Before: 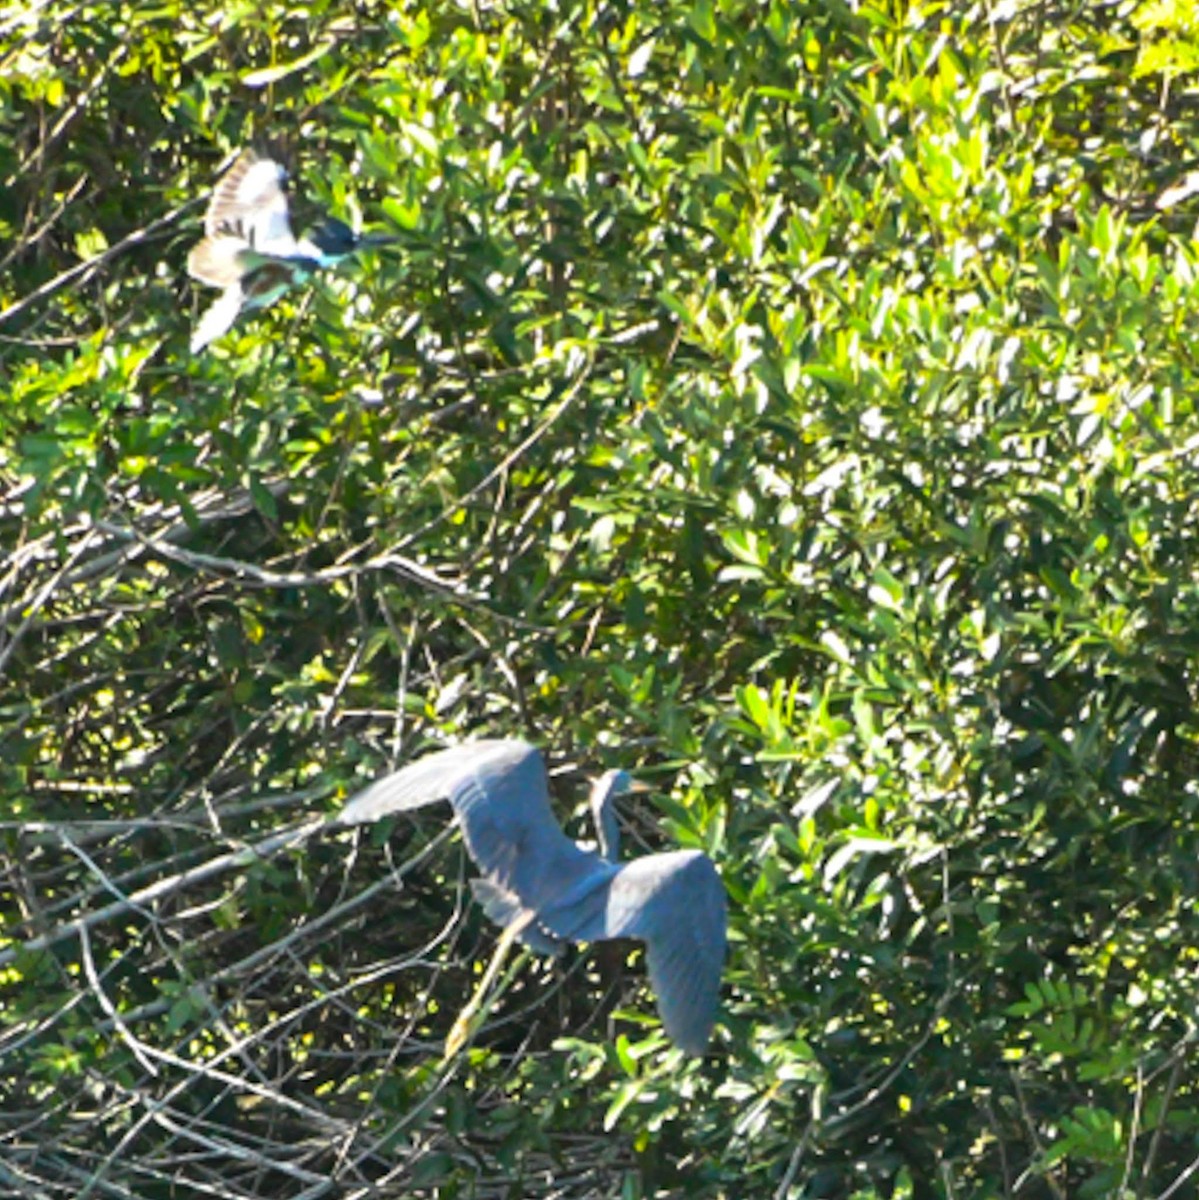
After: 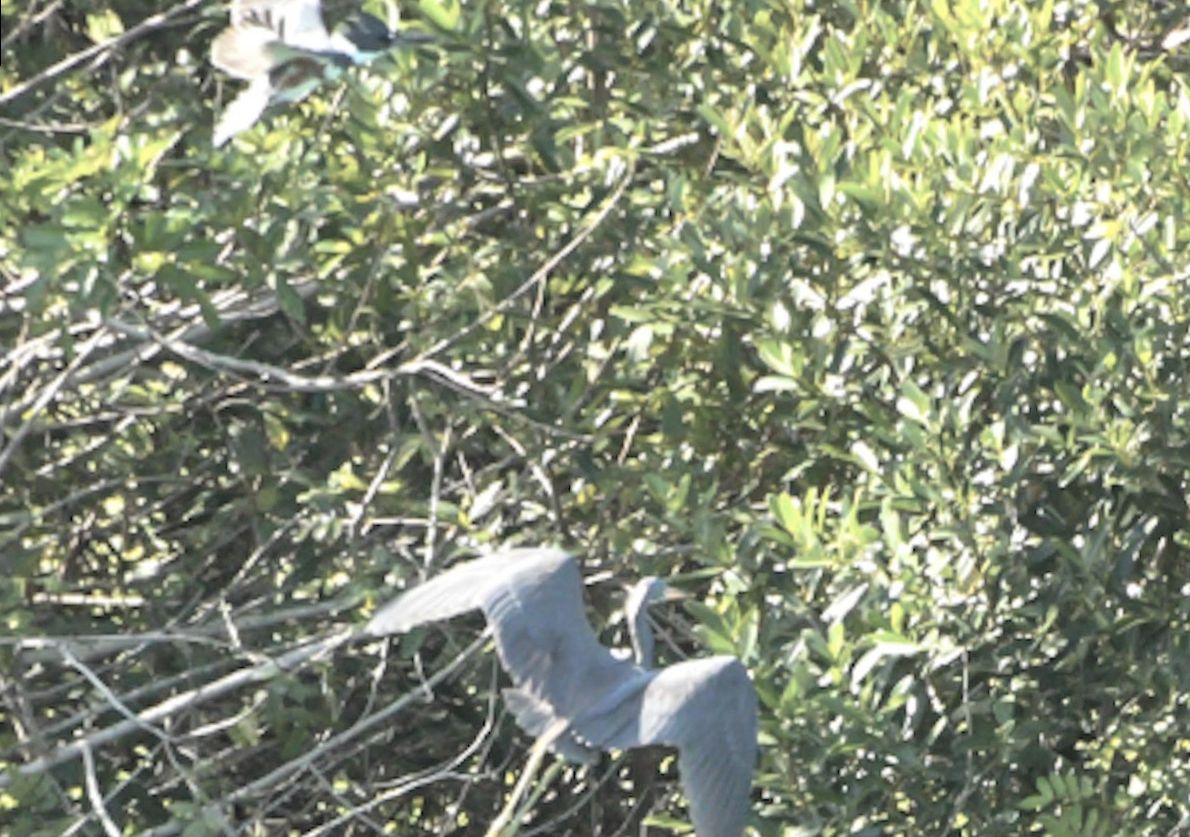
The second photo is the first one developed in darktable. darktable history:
crop and rotate: top 12.5%, bottom 12.5%
contrast brightness saturation: brightness 0.18, saturation -0.5
rotate and perspective: rotation 0.679°, lens shift (horizontal) 0.136, crop left 0.009, crop right 0.991, crop top 0.078, crop bottom 0.95
